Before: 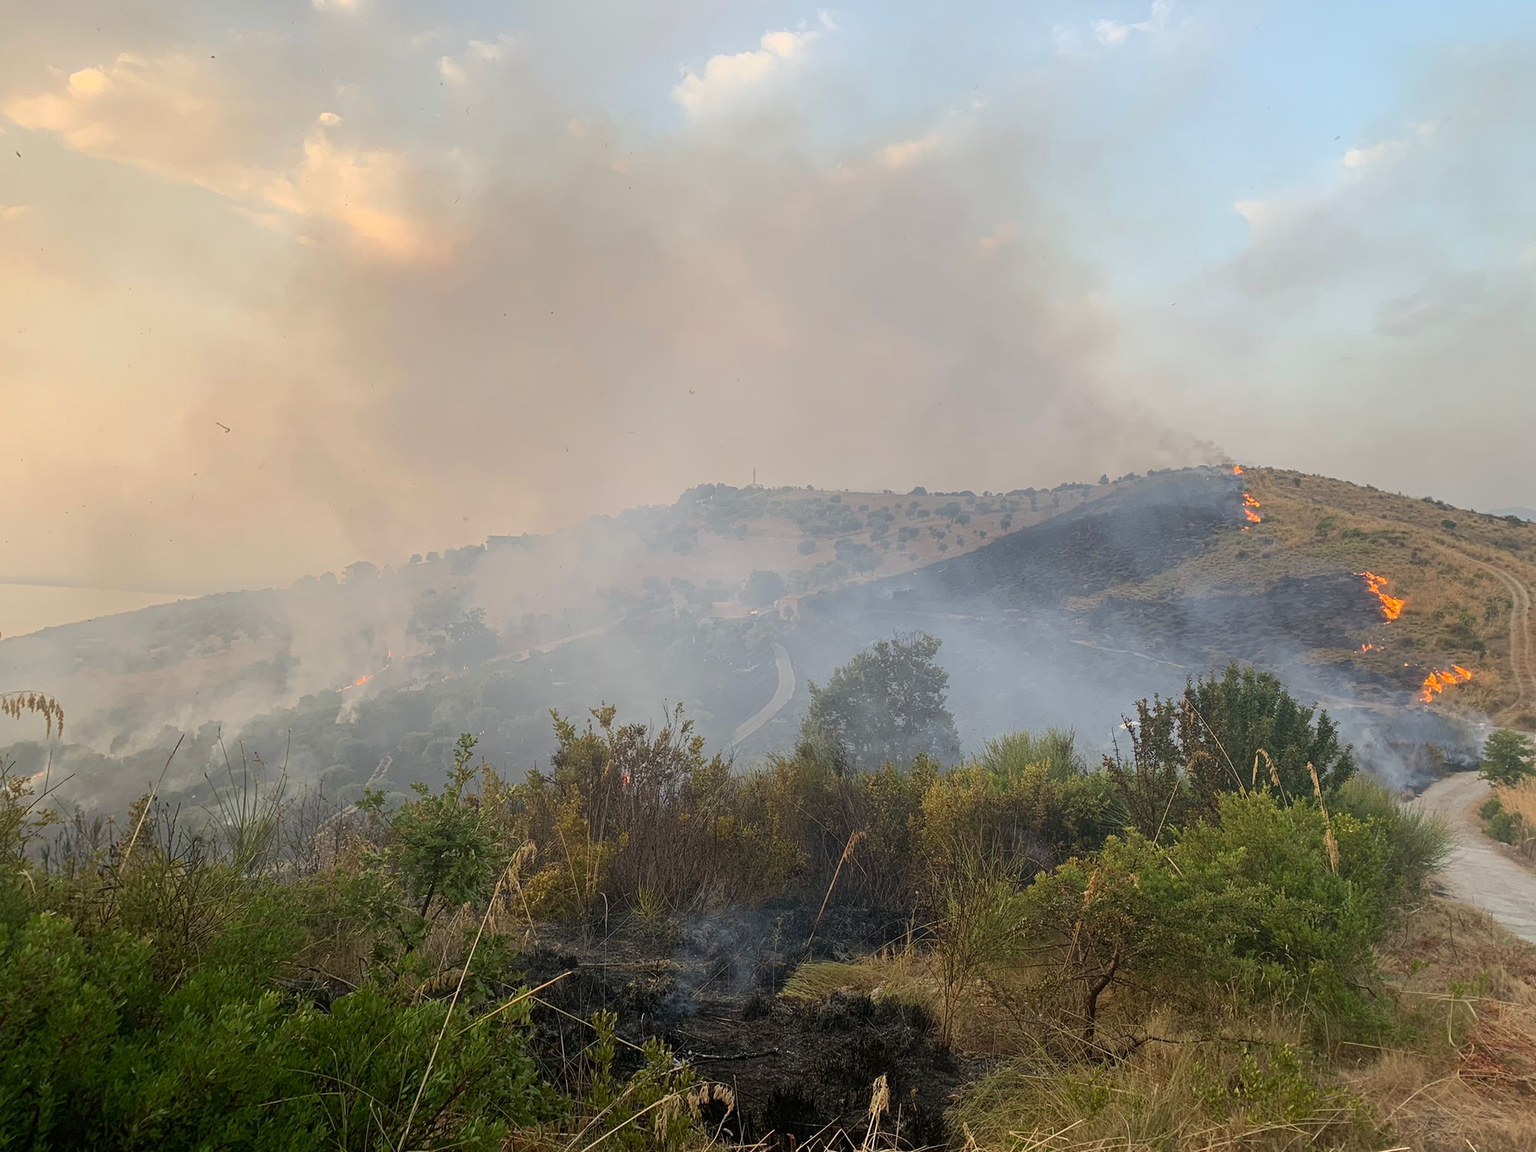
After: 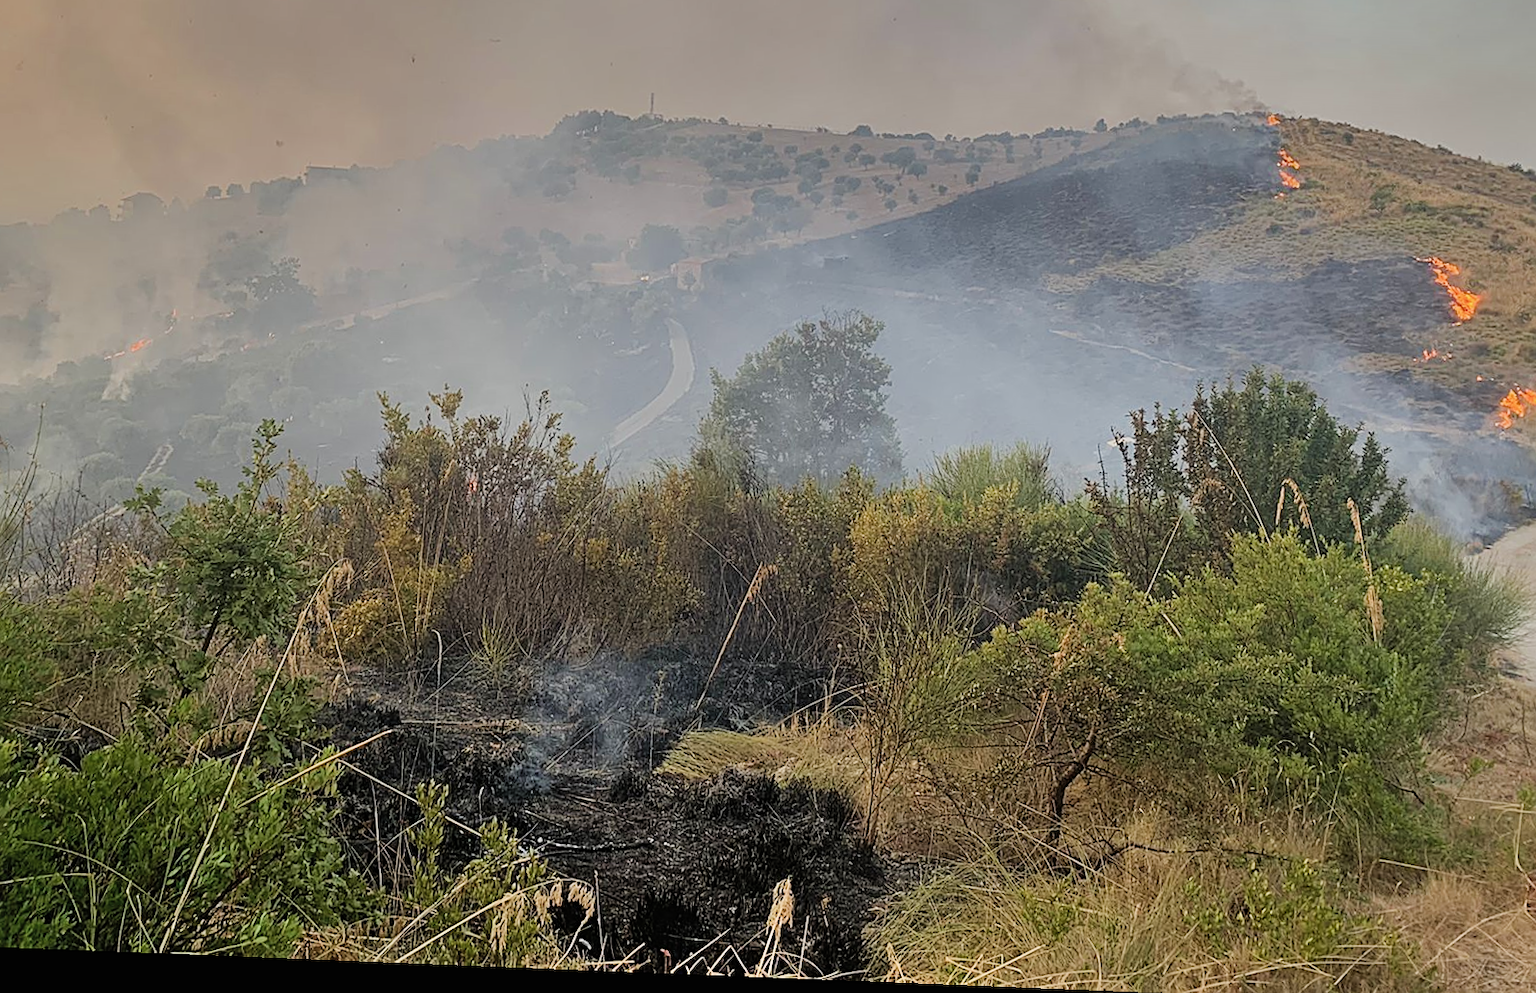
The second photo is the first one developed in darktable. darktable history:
filmic rgb: black relative exposure -7.65 EV, white relative exposure 4.56 EV, hardness 3.61
crop and rotate: left 17.299%, top 35.115%, right 7.015%, bottom 1.024%
sharpen: on, module defaults
exposure: black level correction -0.002, exposure 0.54 EV, compensate highlight preservation false
shadows and highlights: radius 108.52, shadows 40.68, highlights -72.88, low approximation 0.01, soften with gaussian
rotate and perspective: rotation 2.27°, automatic cropping off
